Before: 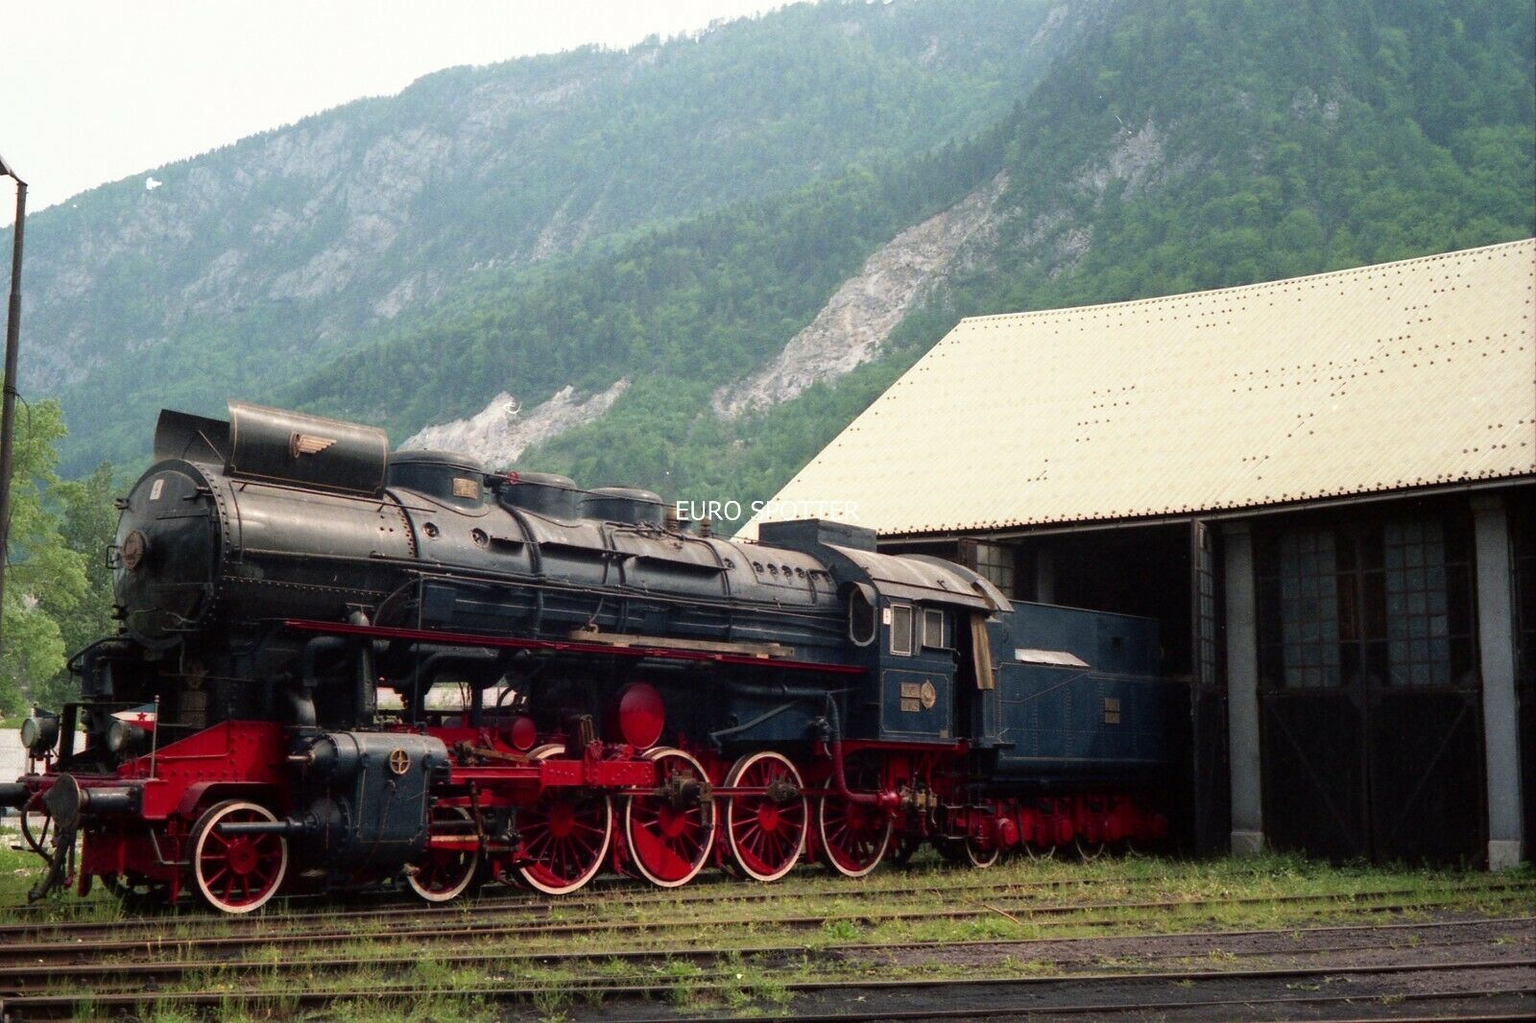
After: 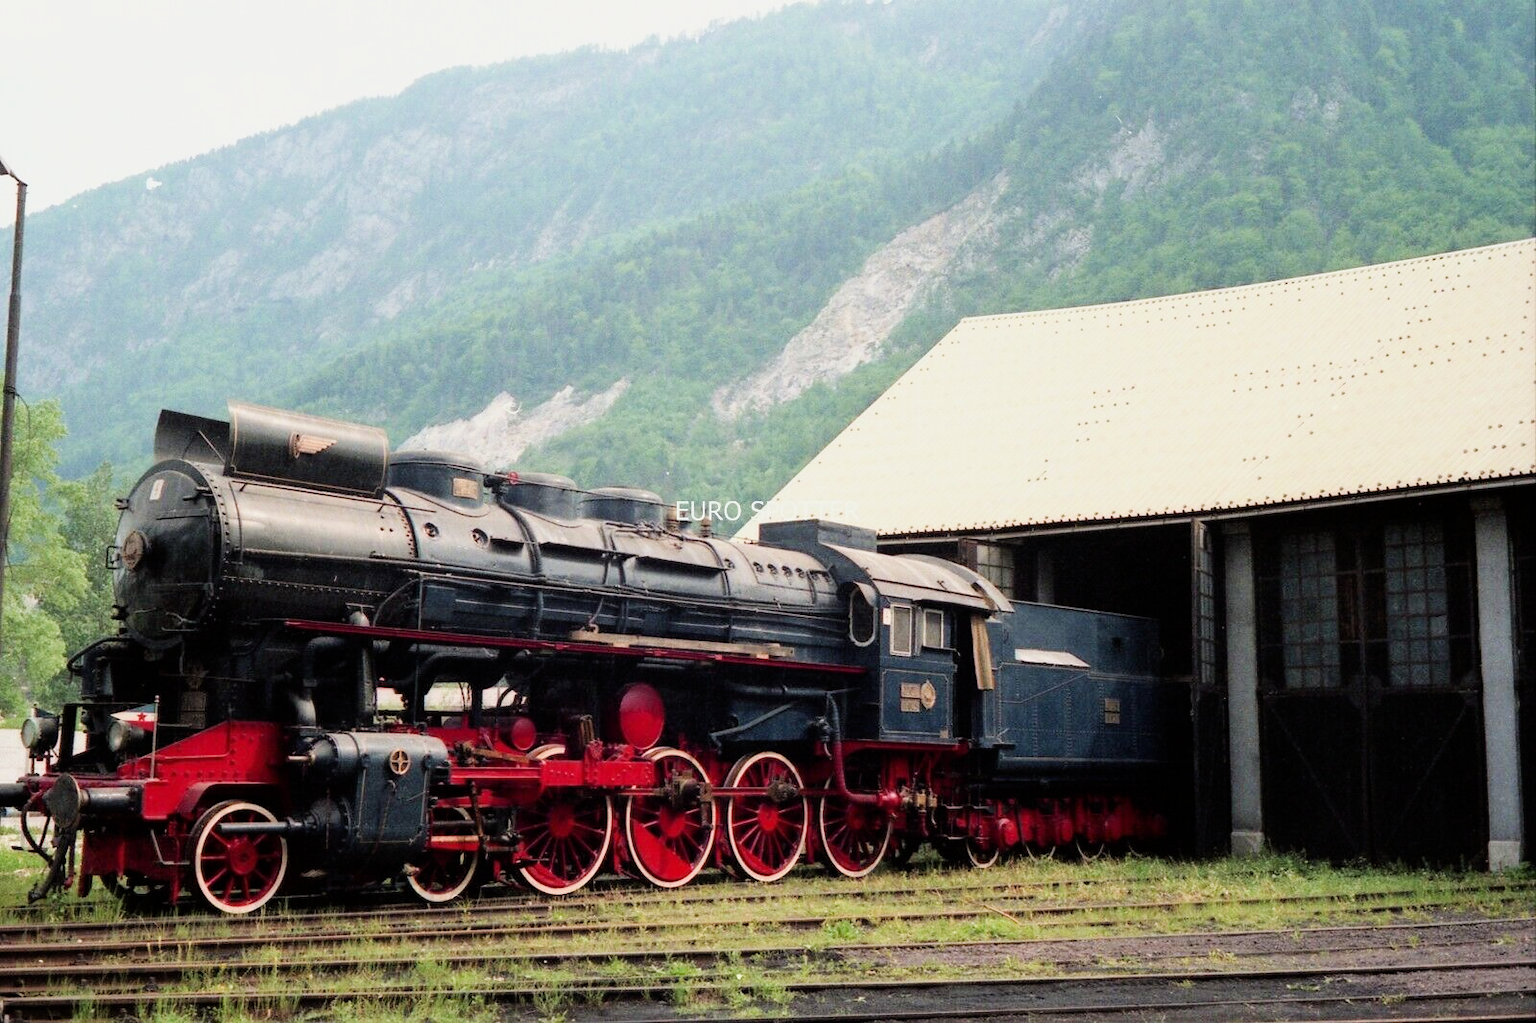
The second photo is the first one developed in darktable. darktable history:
exposure: exposure 1 EV, compensate highlight preservation false
filmic rgb: black relative exposure -7.65 EV, white relative exposure 4.56 EV, hardness 3.61, contrast 1.05
